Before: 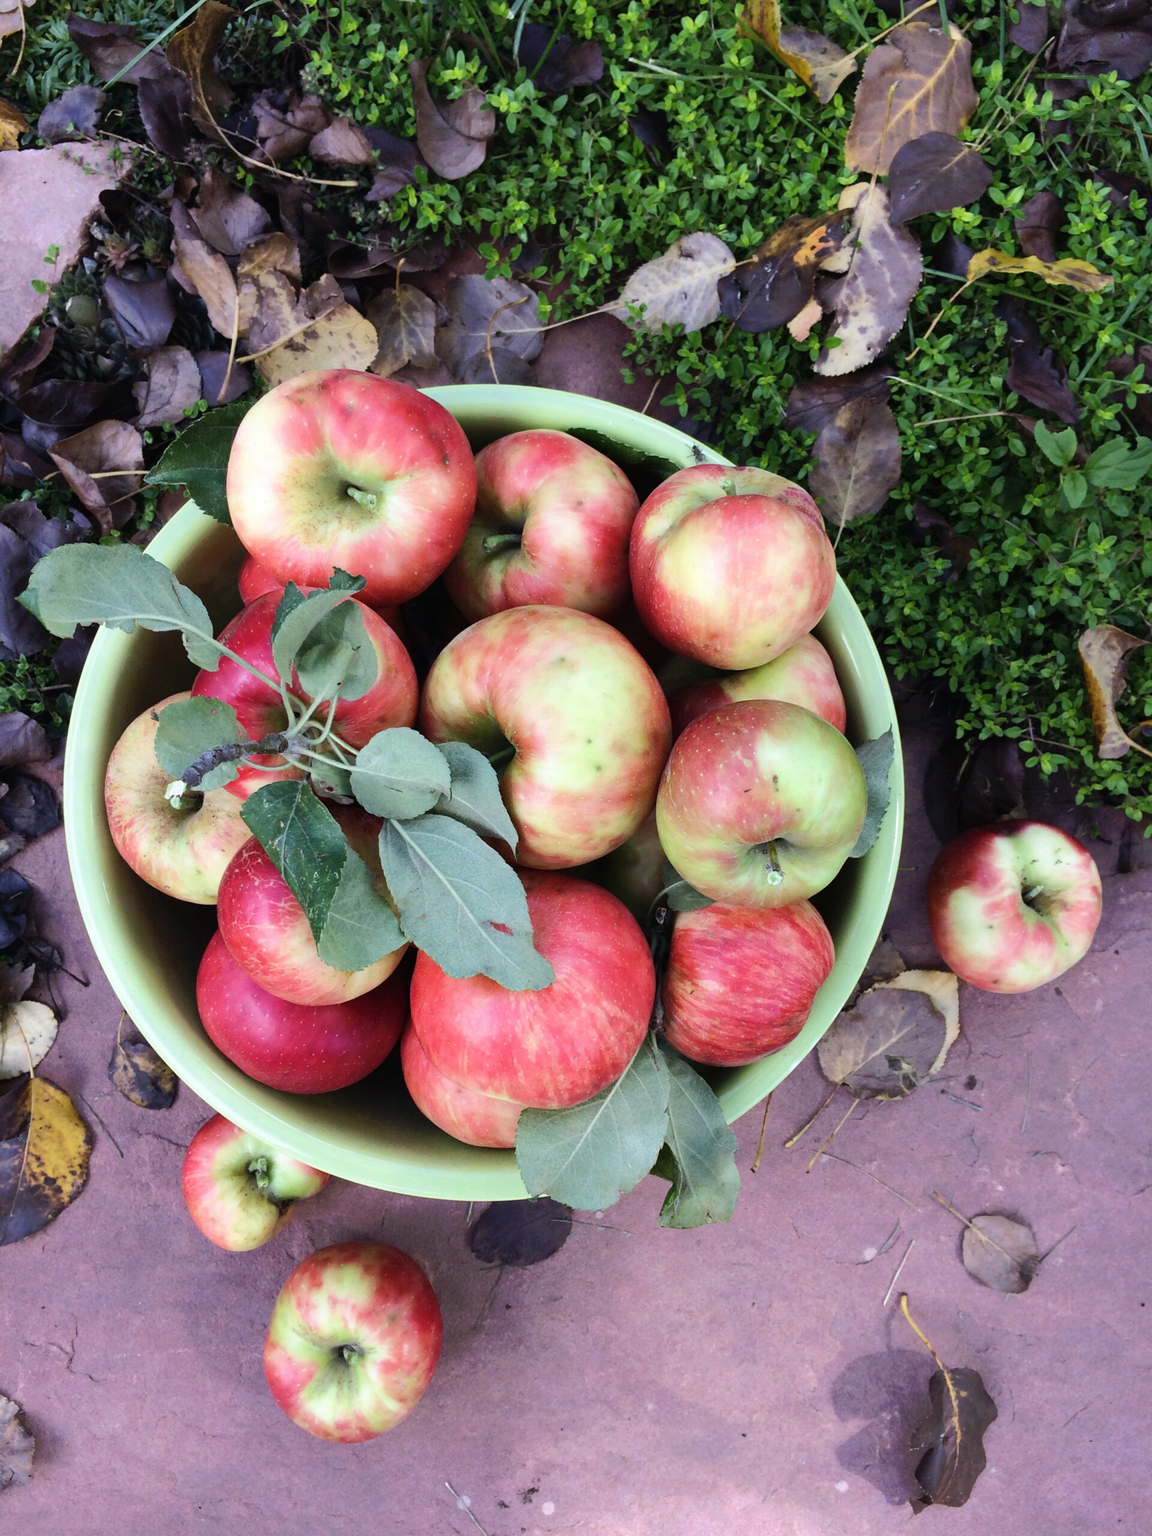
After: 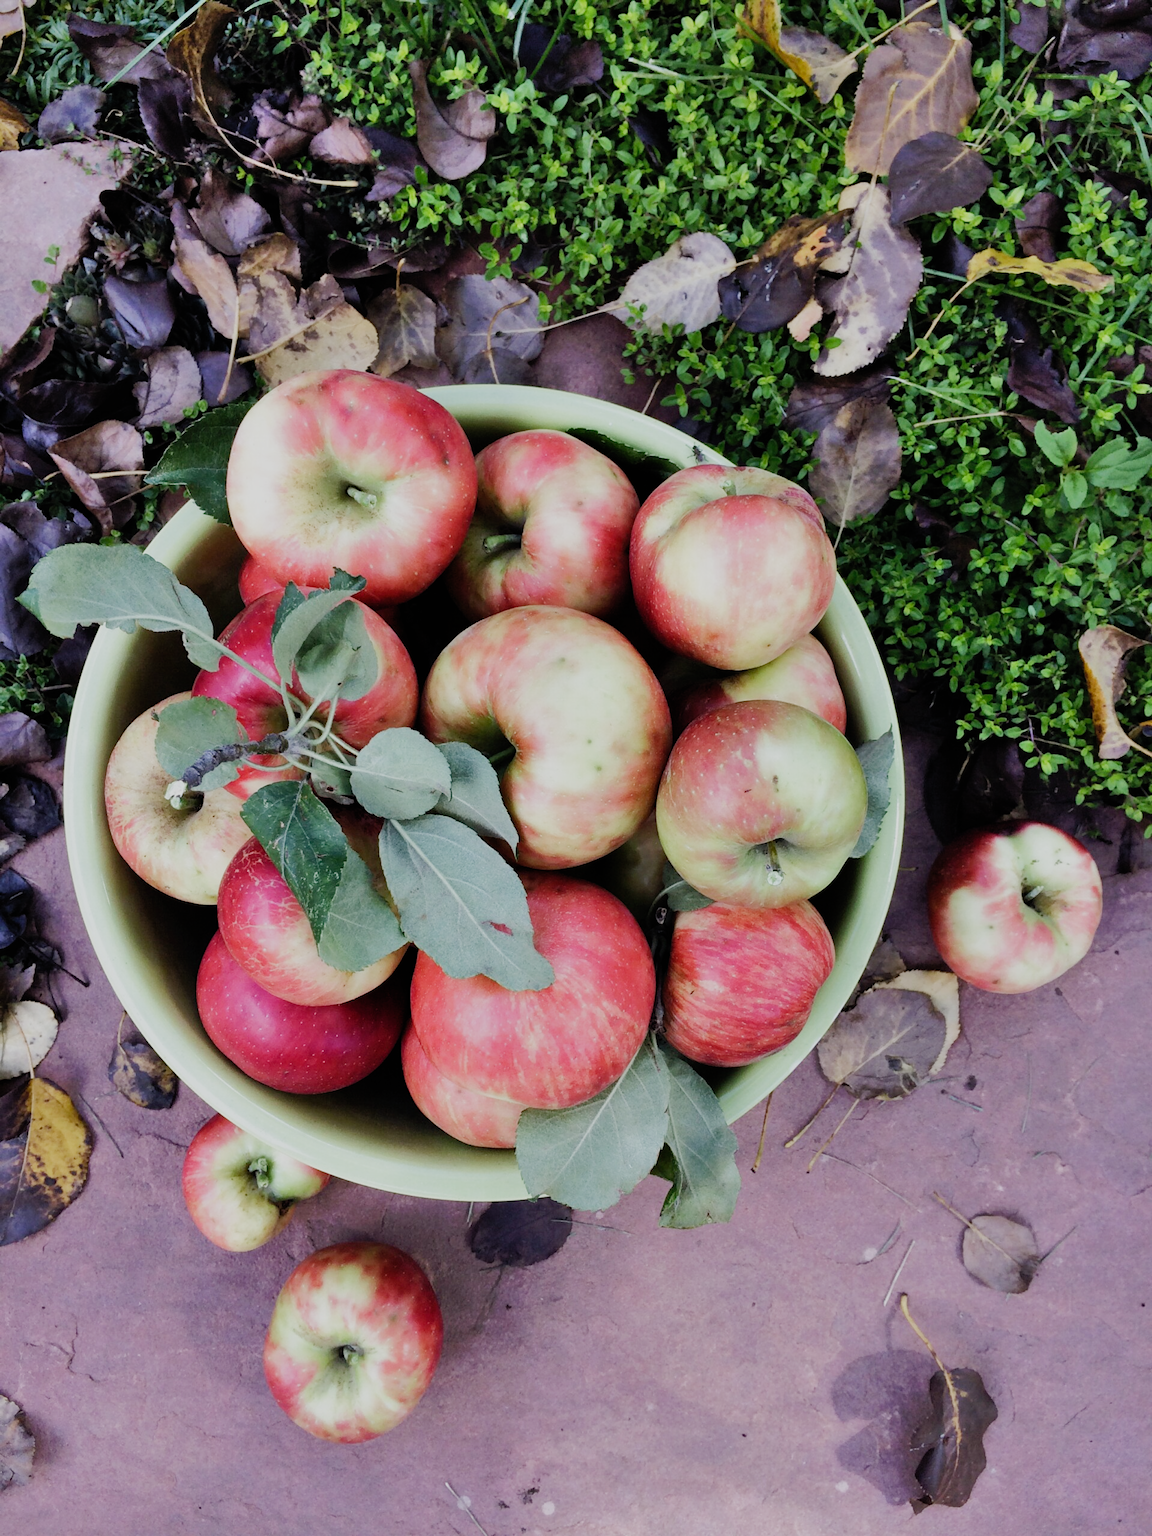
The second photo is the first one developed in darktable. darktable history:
shadows and highlights: soften with gaussian
filmic rgb: black relative exposure -8.03 EV, white relative exposure 3.85 EV, threshold 2.94 EV, hardness 4.31, add noise in highlights 0.001, preserve chrominance no, color science v3 (2019), use custom middle-gray values true, contrast in highlights soft, enable highlight reconstruction true
